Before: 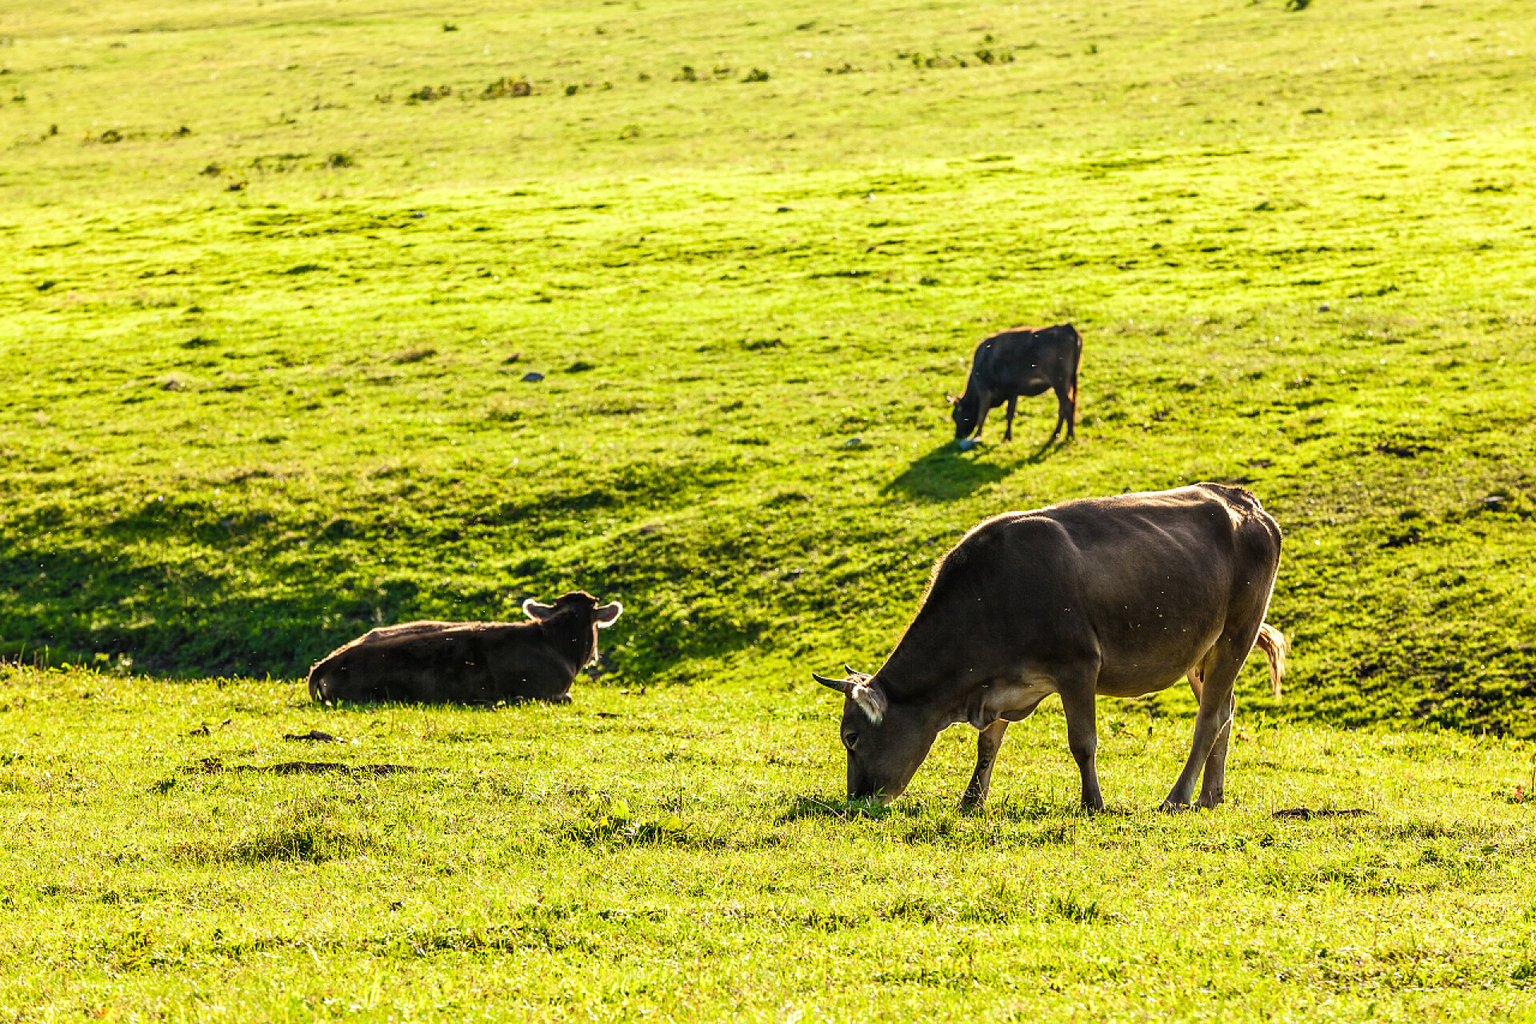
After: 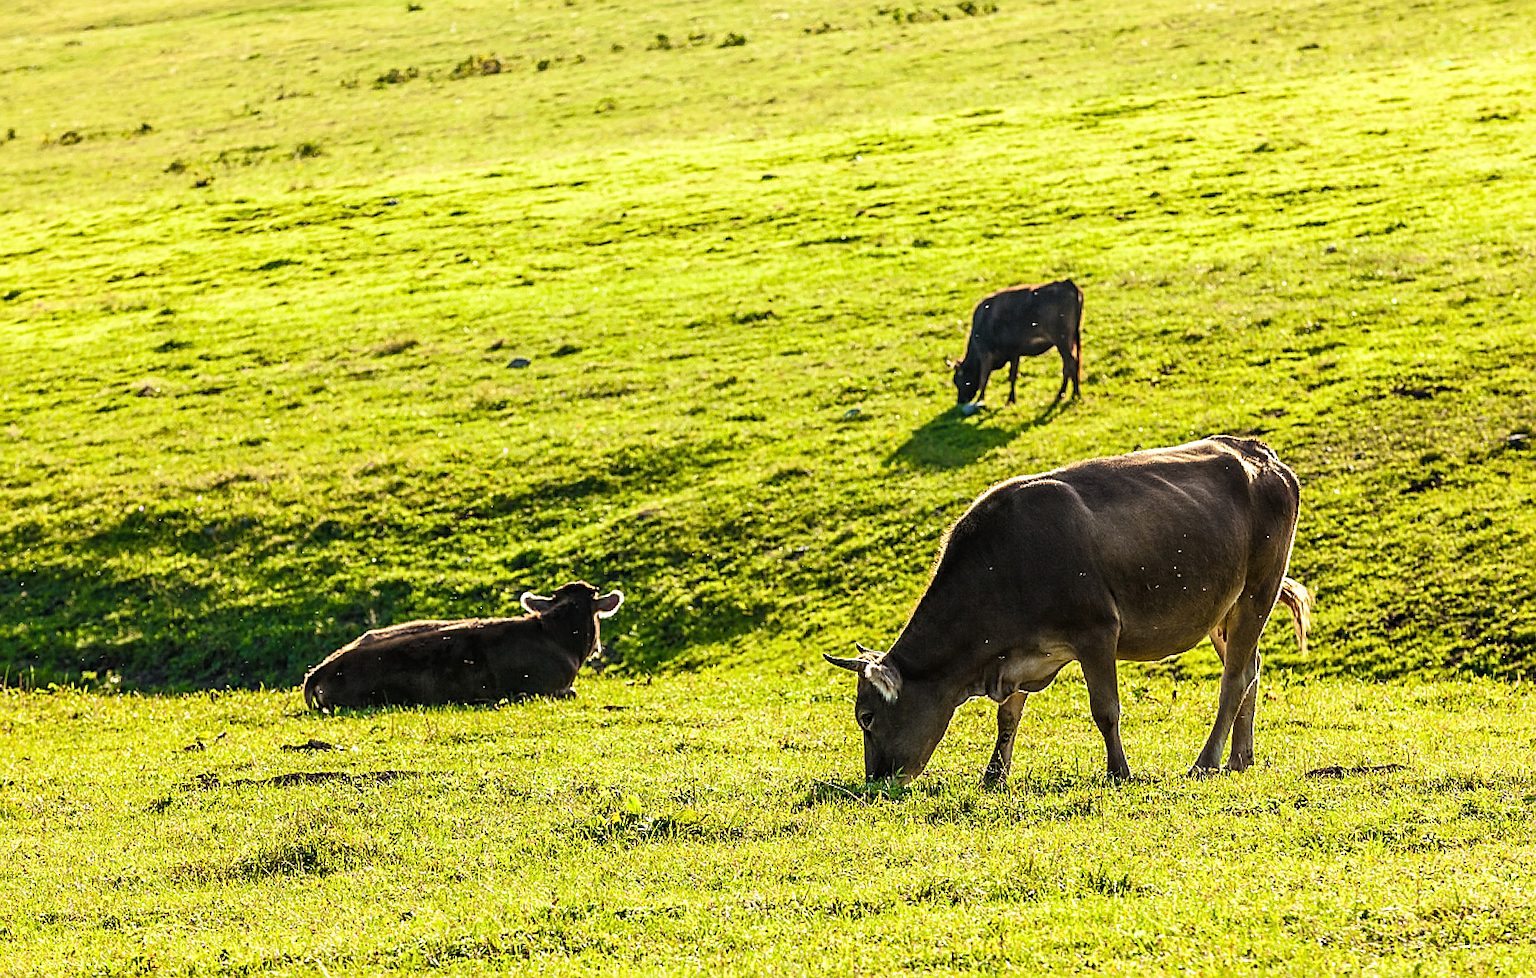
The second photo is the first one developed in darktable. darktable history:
sharpen: on, module defaults
rotate and perspective: rotation -3°, crop left 0.031, crop right 0.968, crop top 0.07, crop bottom 0.93
